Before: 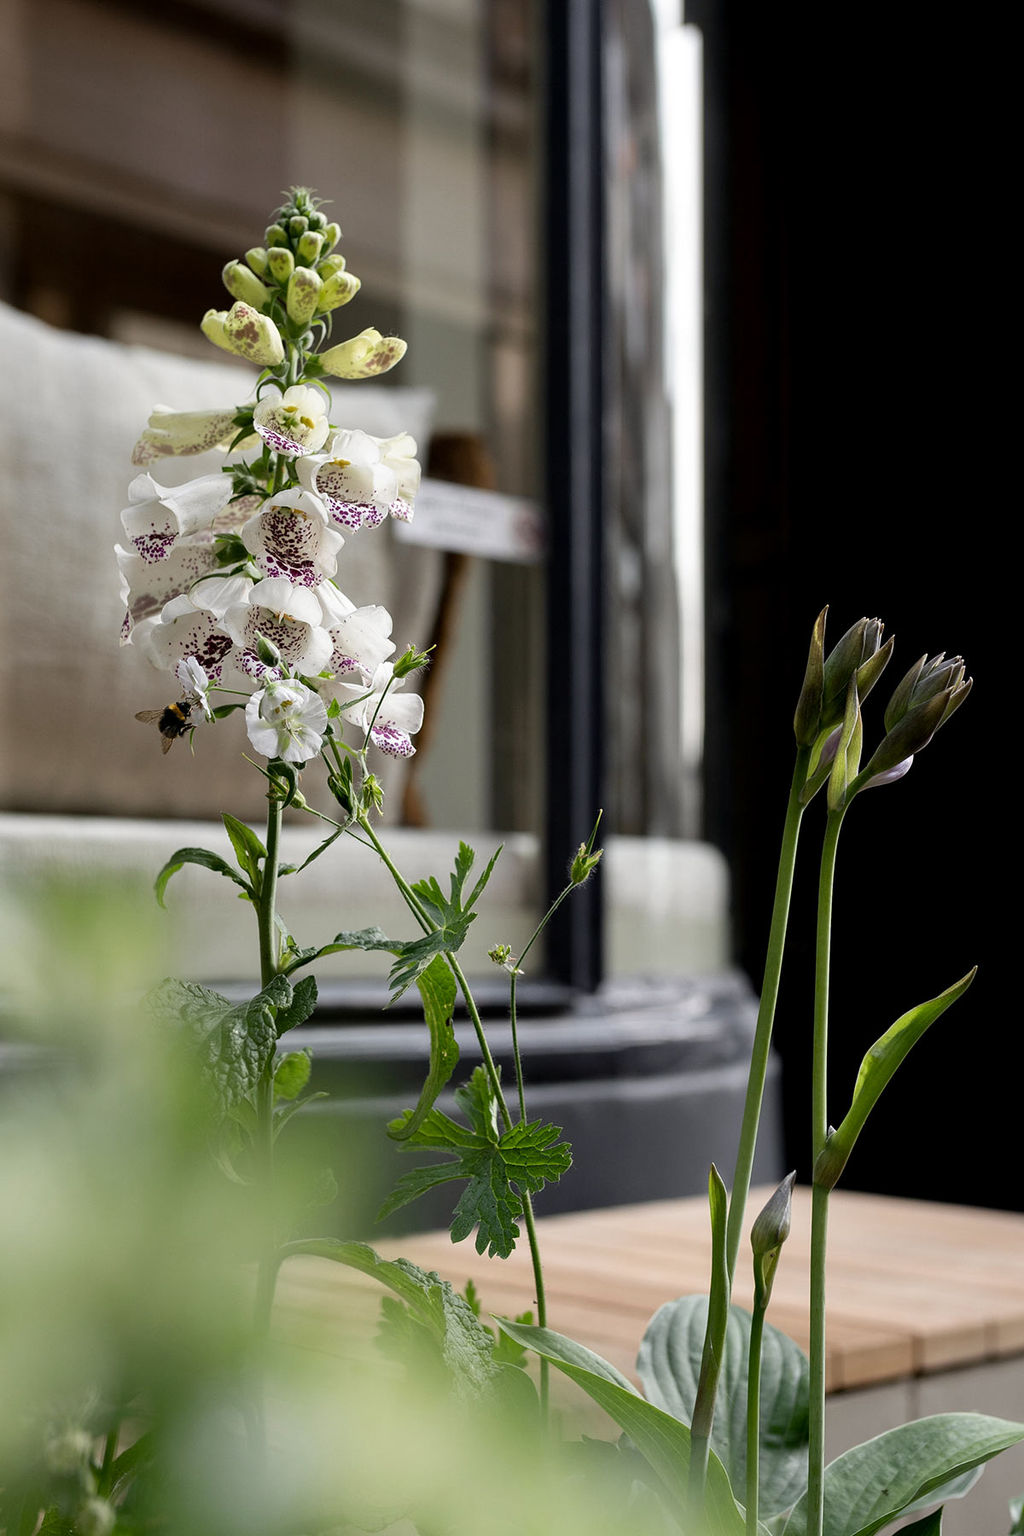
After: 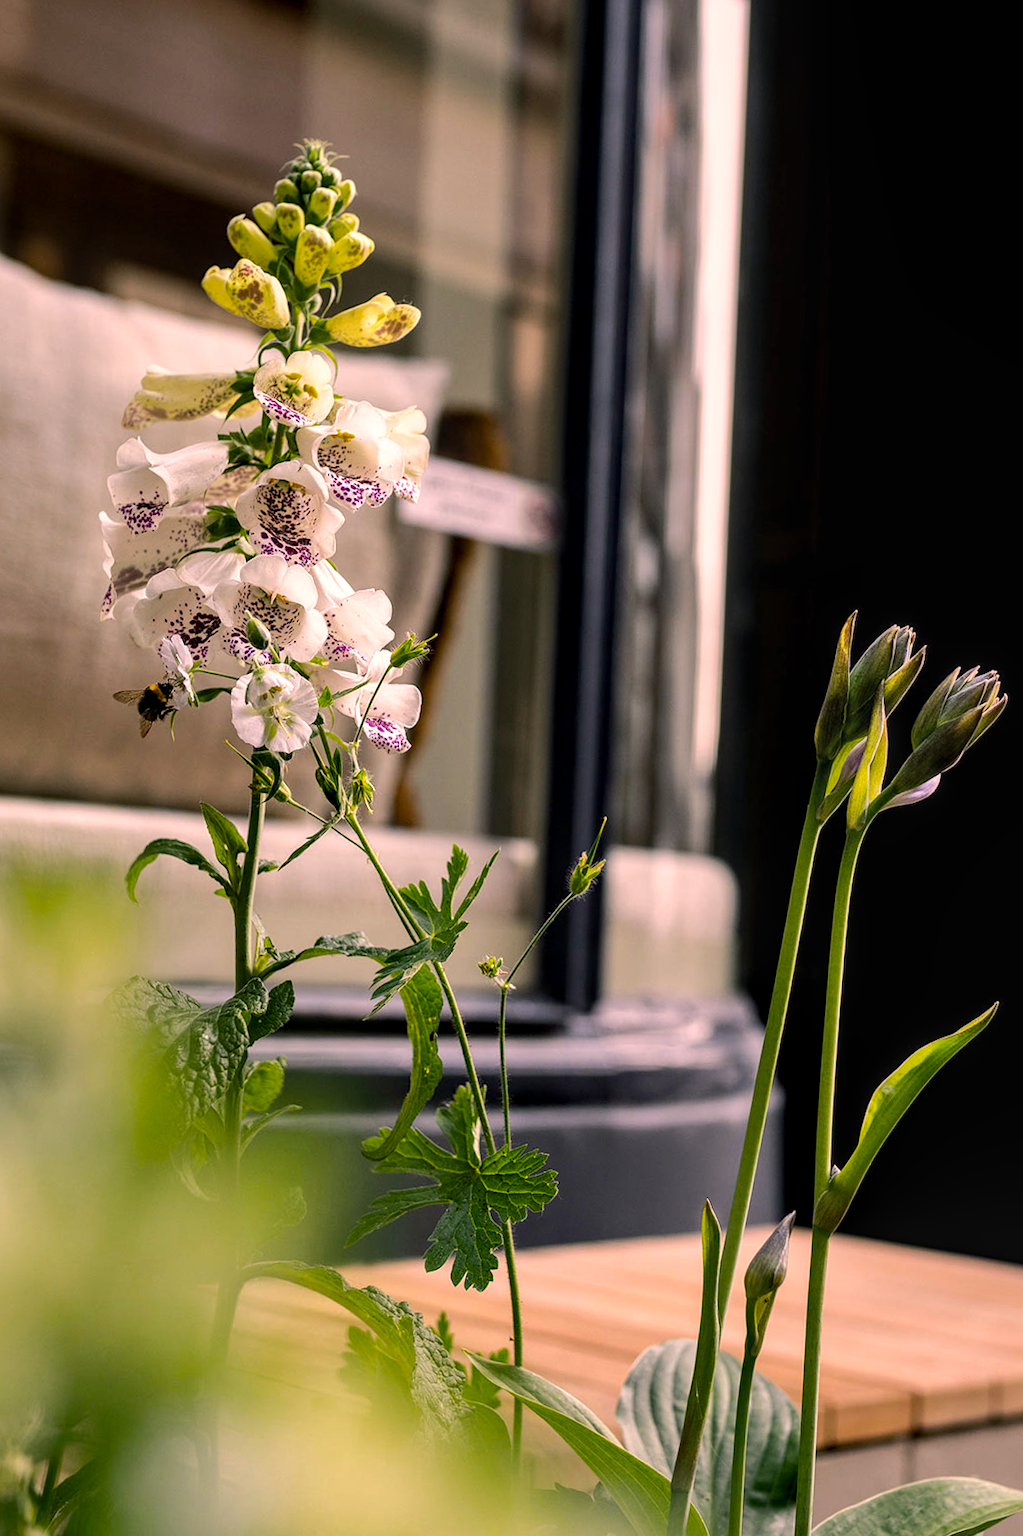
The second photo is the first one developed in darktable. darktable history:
shadows and highlights: shadows 35.37, highlights -34.75, soften with gaussian
crop and rotate: angle -2.57°
local contrast: on, module defaults
color balance rgb: highlights gain › chroma 4.511%, highlights gain › hue 33.41°, perceptual saturation grading › global saturation 31.156%, perceptual brilliance grading › highlights 6.555%, perceptual brilliance grading › mid-tones 17.346%, perceptual brilliance grading › shadows -5.118%, global vibrance 20%
